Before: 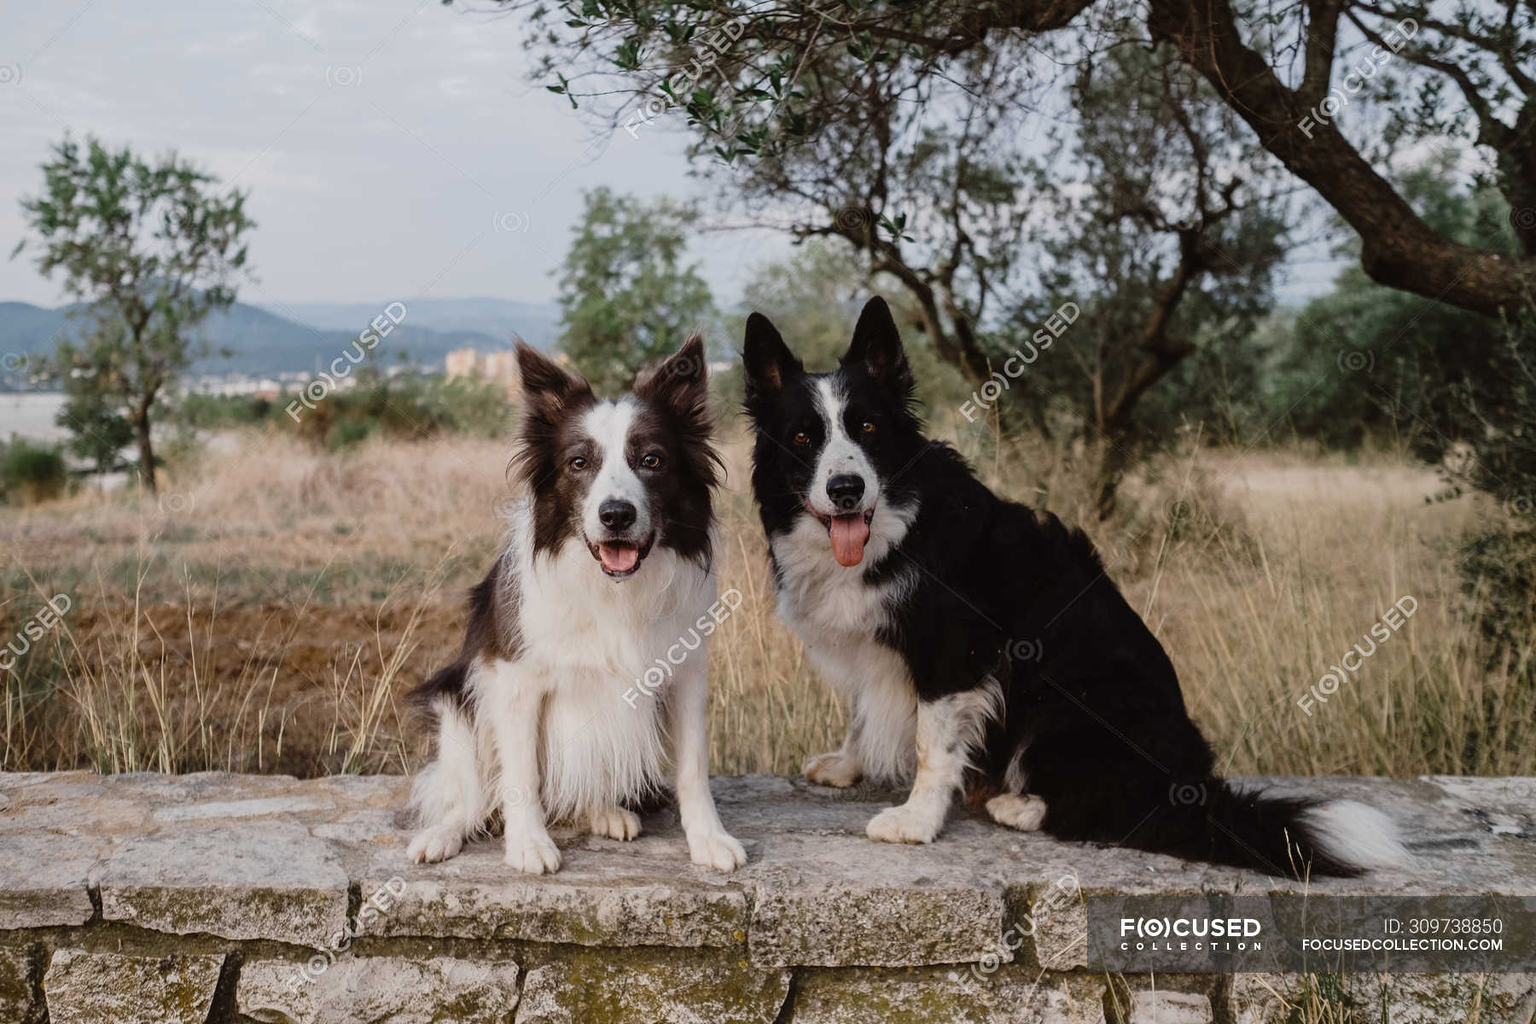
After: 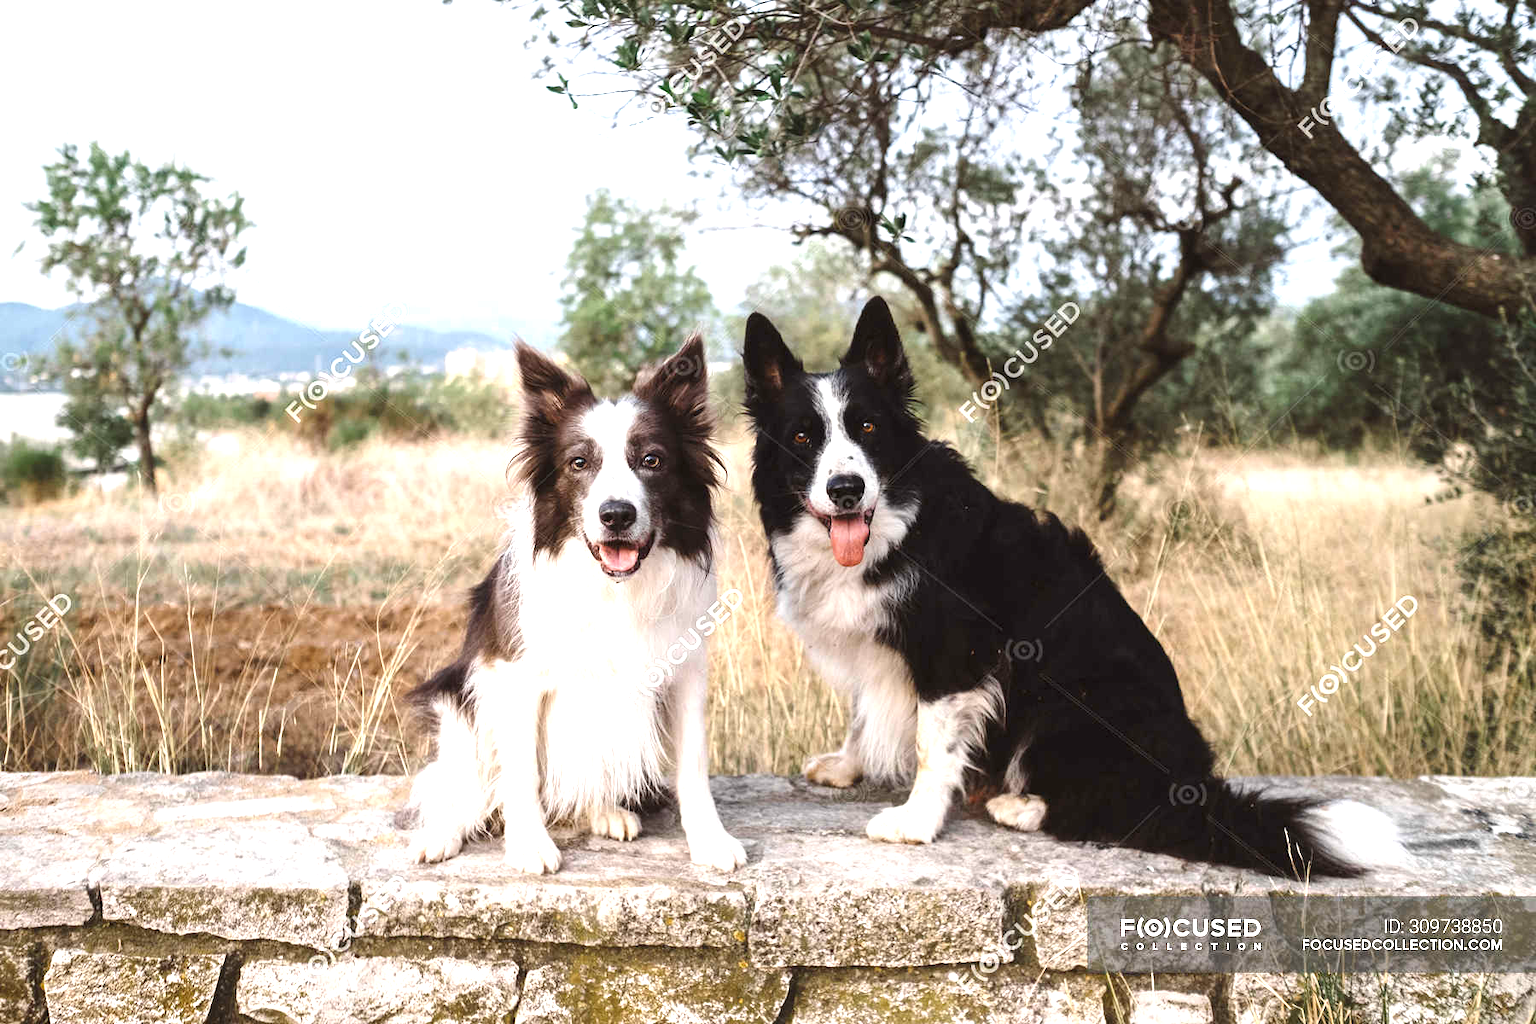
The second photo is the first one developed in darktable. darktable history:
exposure: black level correction 0, exposure 1.447 EV, compensate highlight preservation false
